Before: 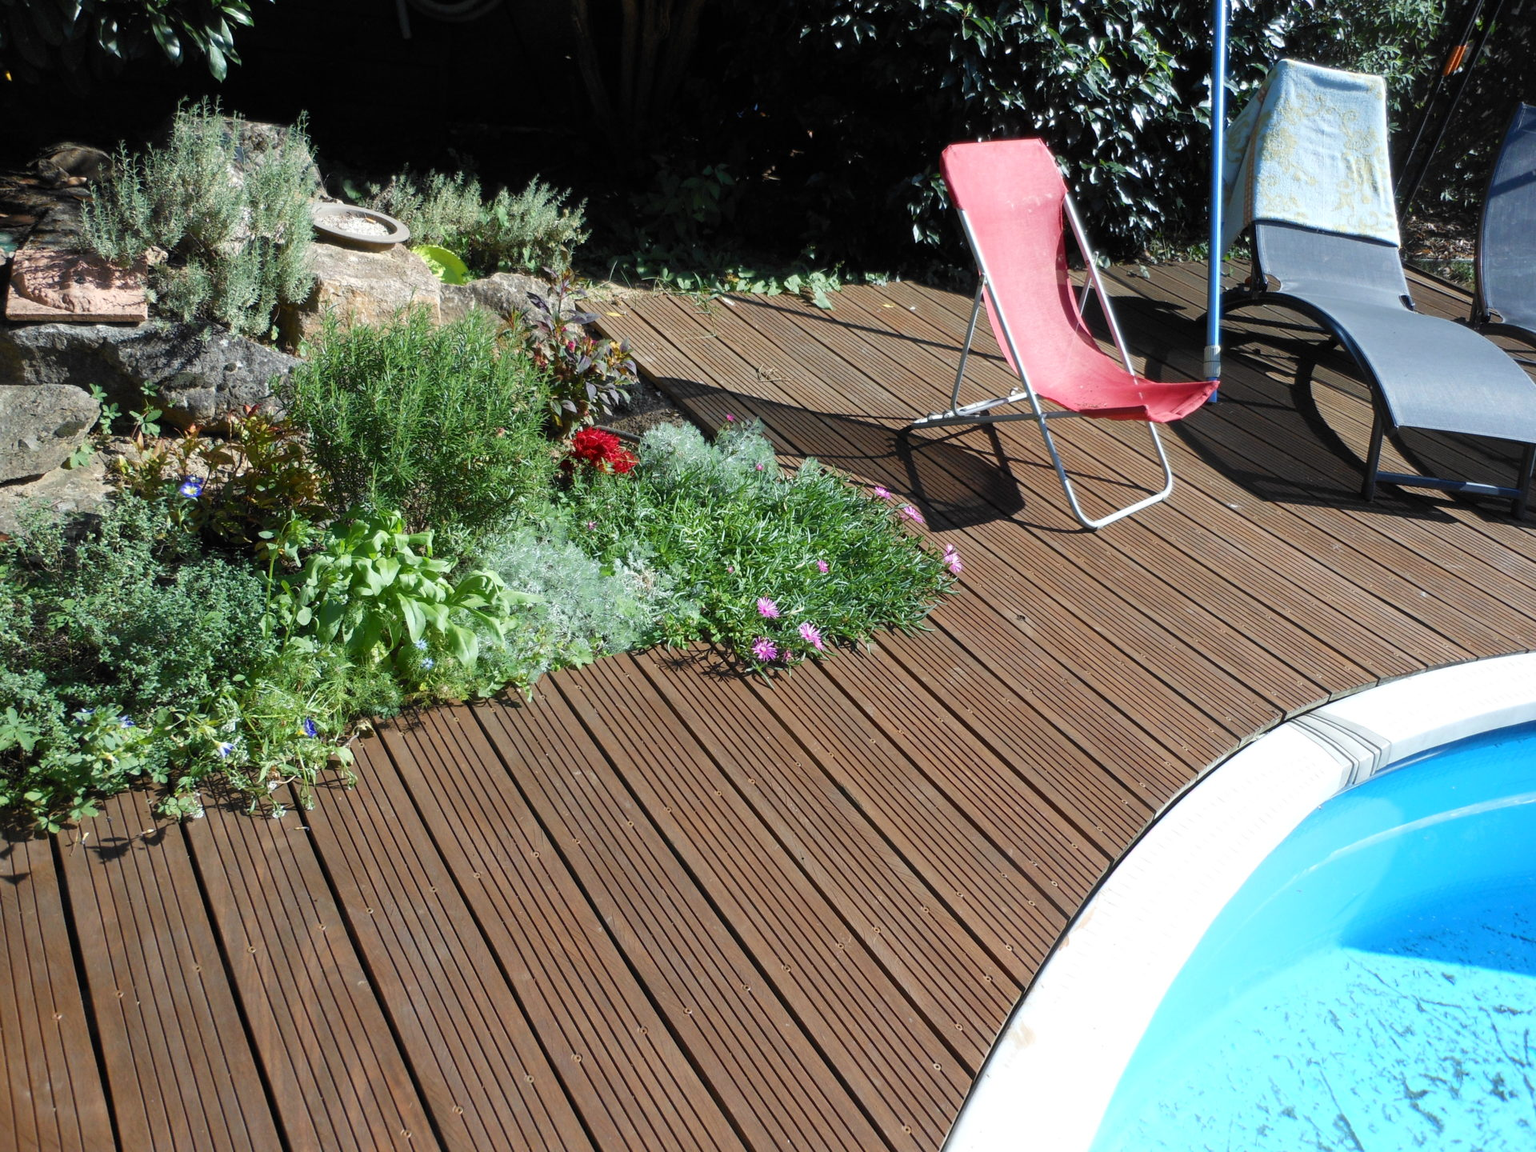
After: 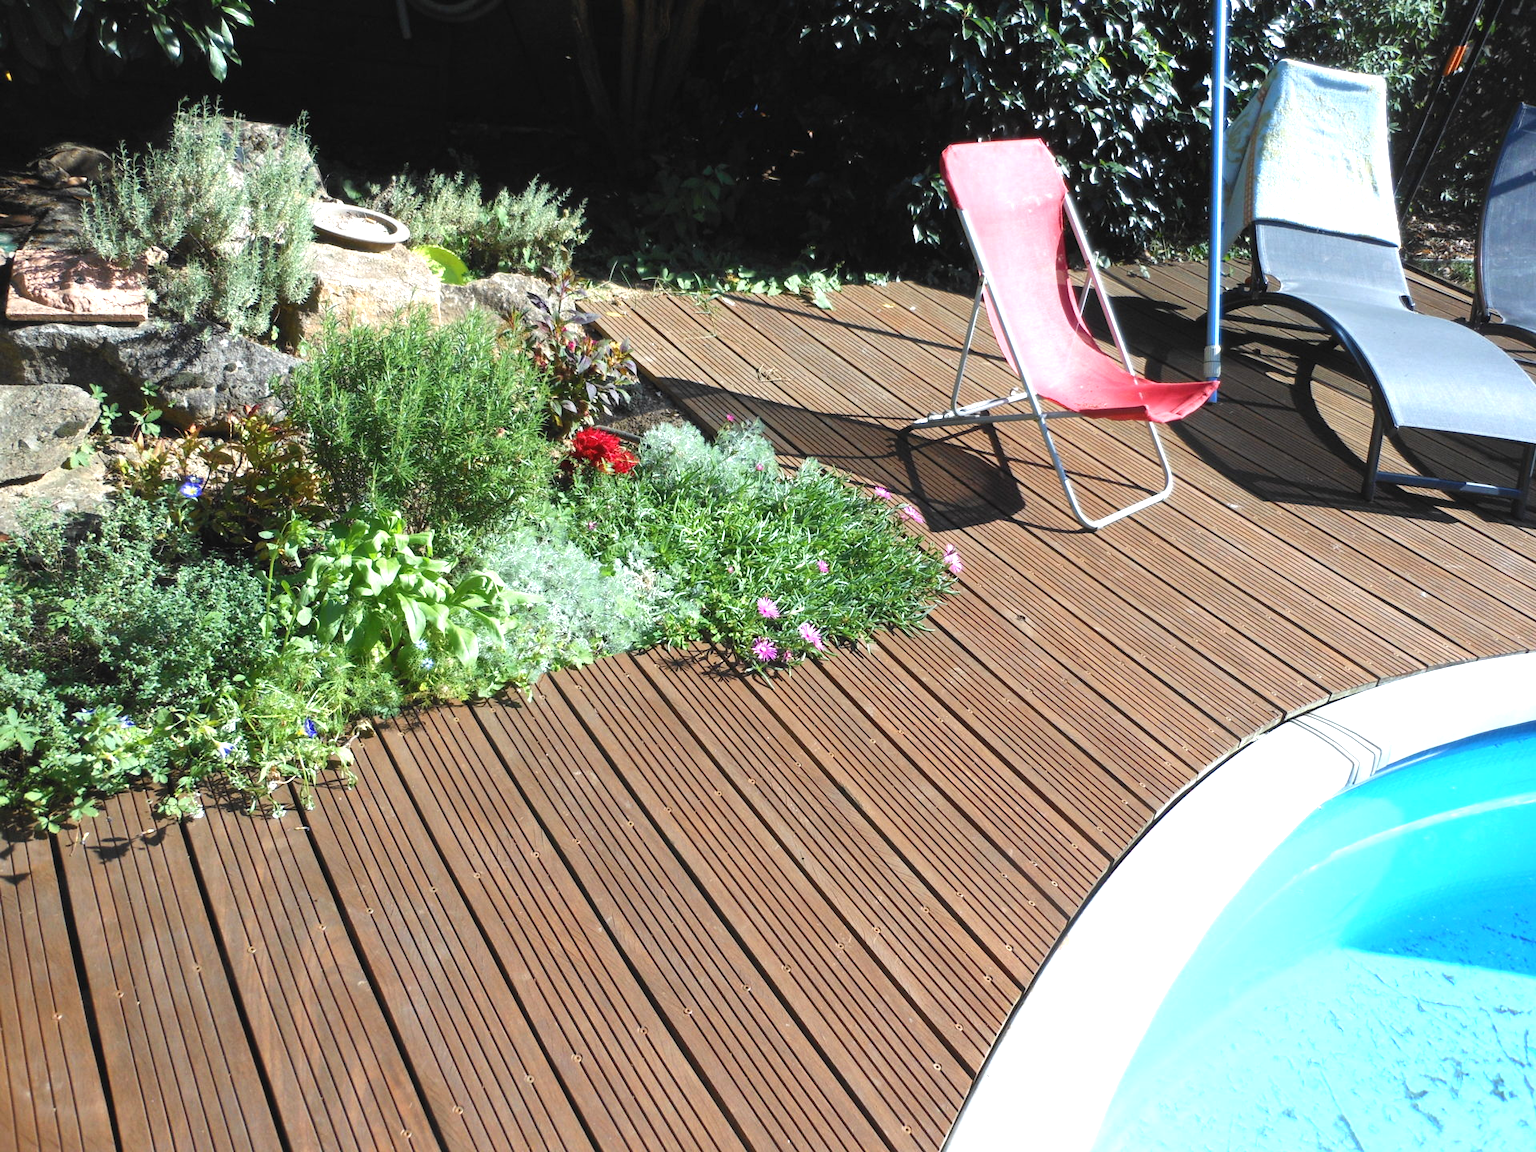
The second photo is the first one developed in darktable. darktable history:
exposure: black level correction -0.002, exposure 0.709 EV, compensate highlight preservation false
